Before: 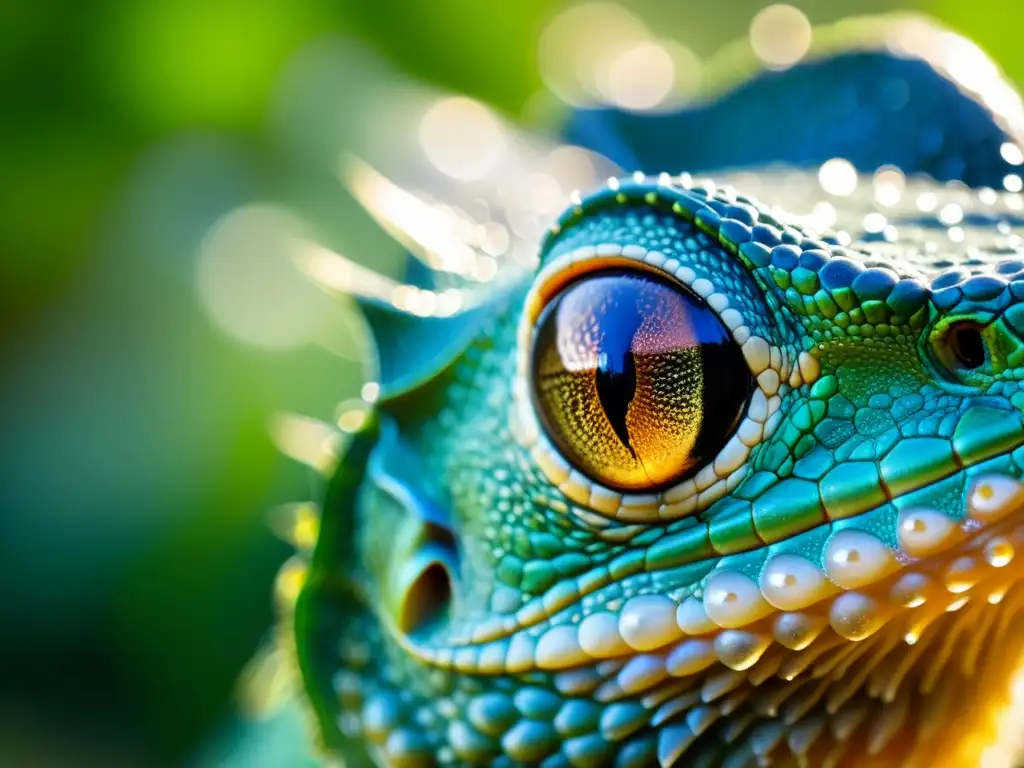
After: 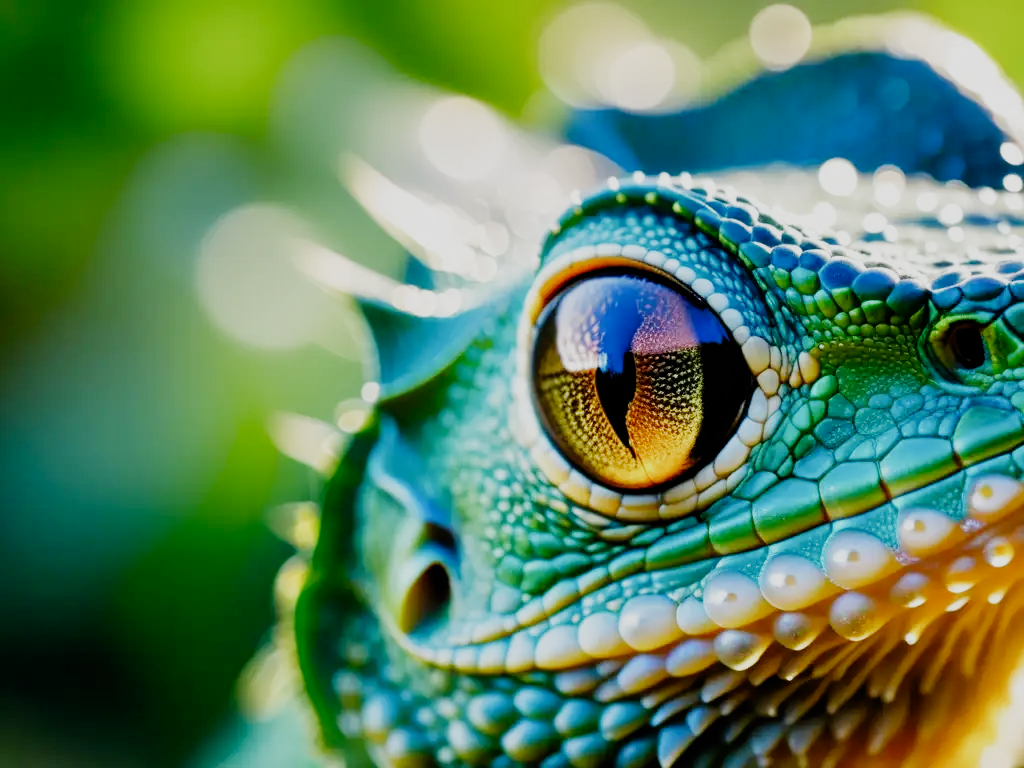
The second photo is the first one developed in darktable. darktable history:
filmic rgb: black relative exposure -7.65 EV, white relative exposure 4.56 EV, hardness 3.61, contrast 1.057, preserve chrominance no, color science v5 (2021)
exposure: exposure 0.236 EV, compensate highlight preservation false
